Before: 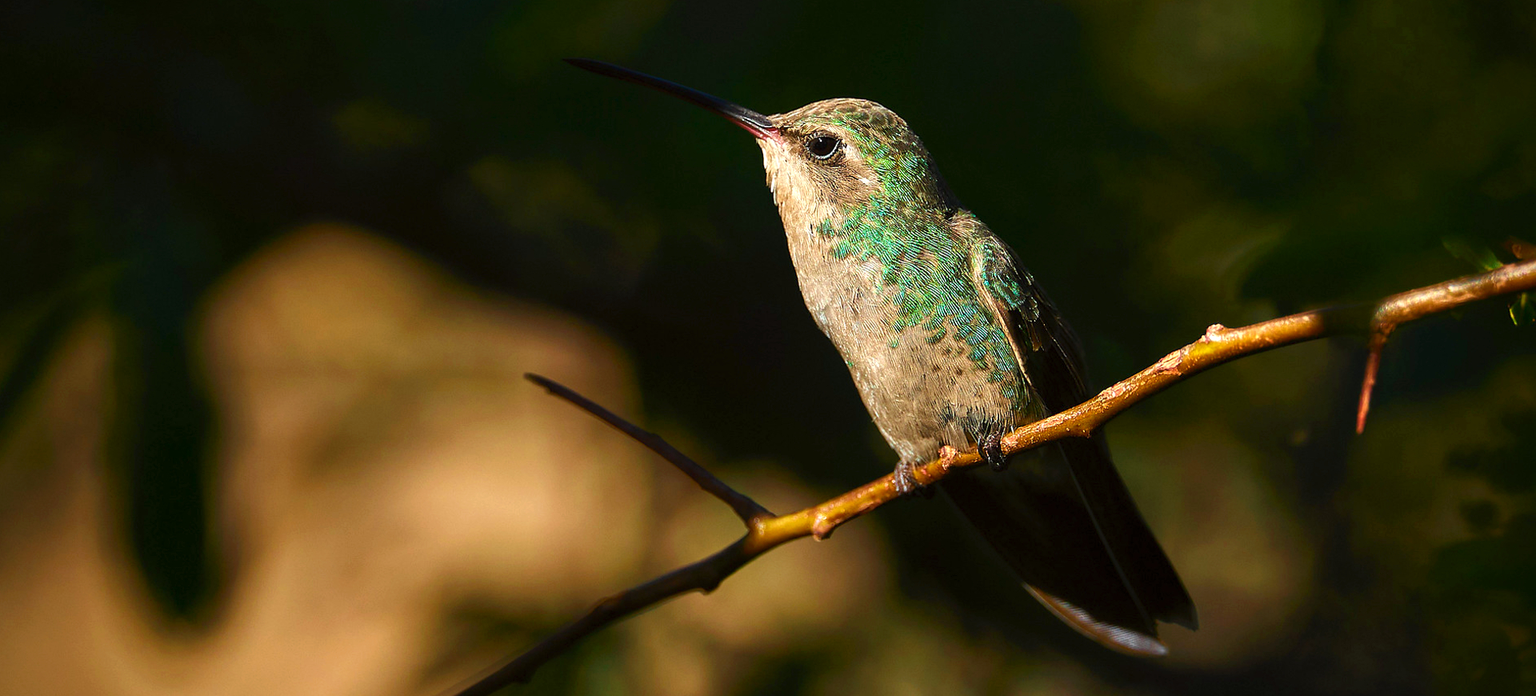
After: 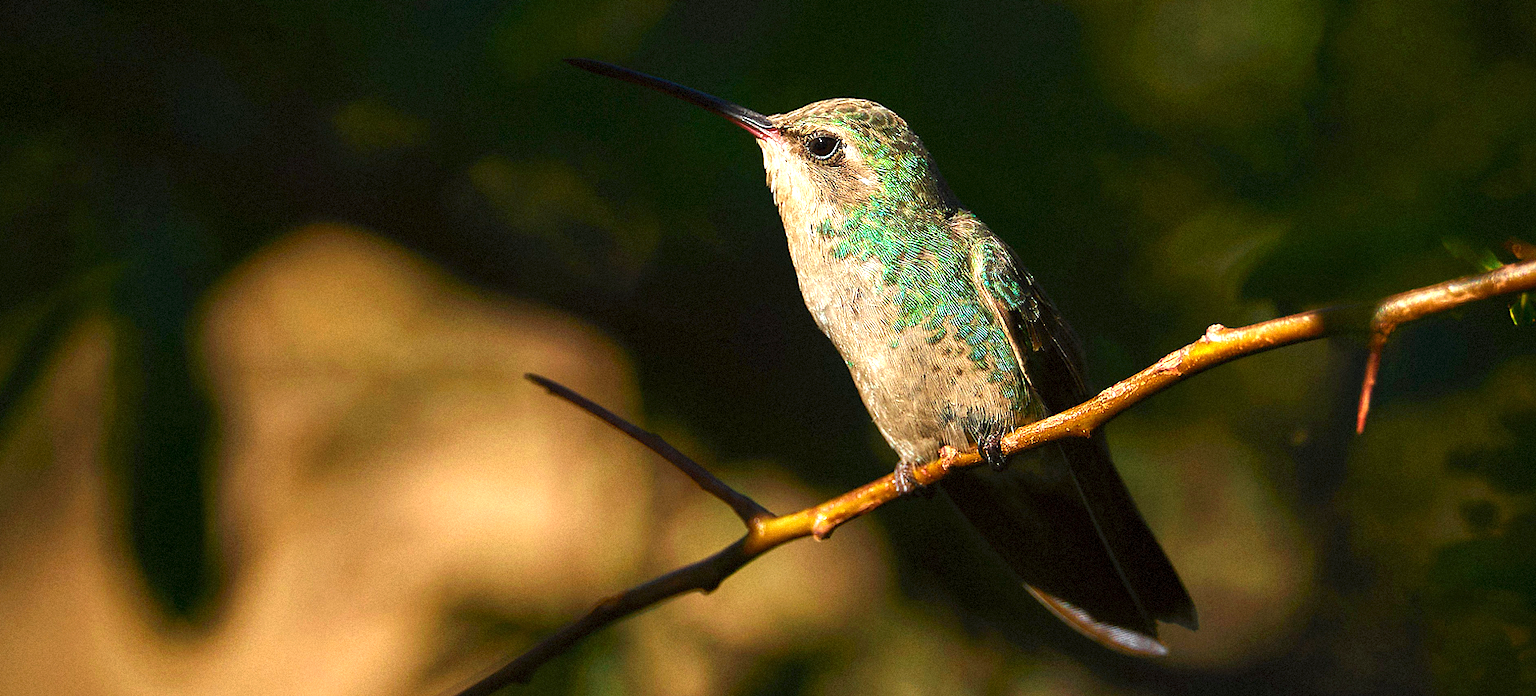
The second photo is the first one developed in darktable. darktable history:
grain: mid-tones bias 0%
exposure: exposure 0.564 EV, compensate highlight preservation false
